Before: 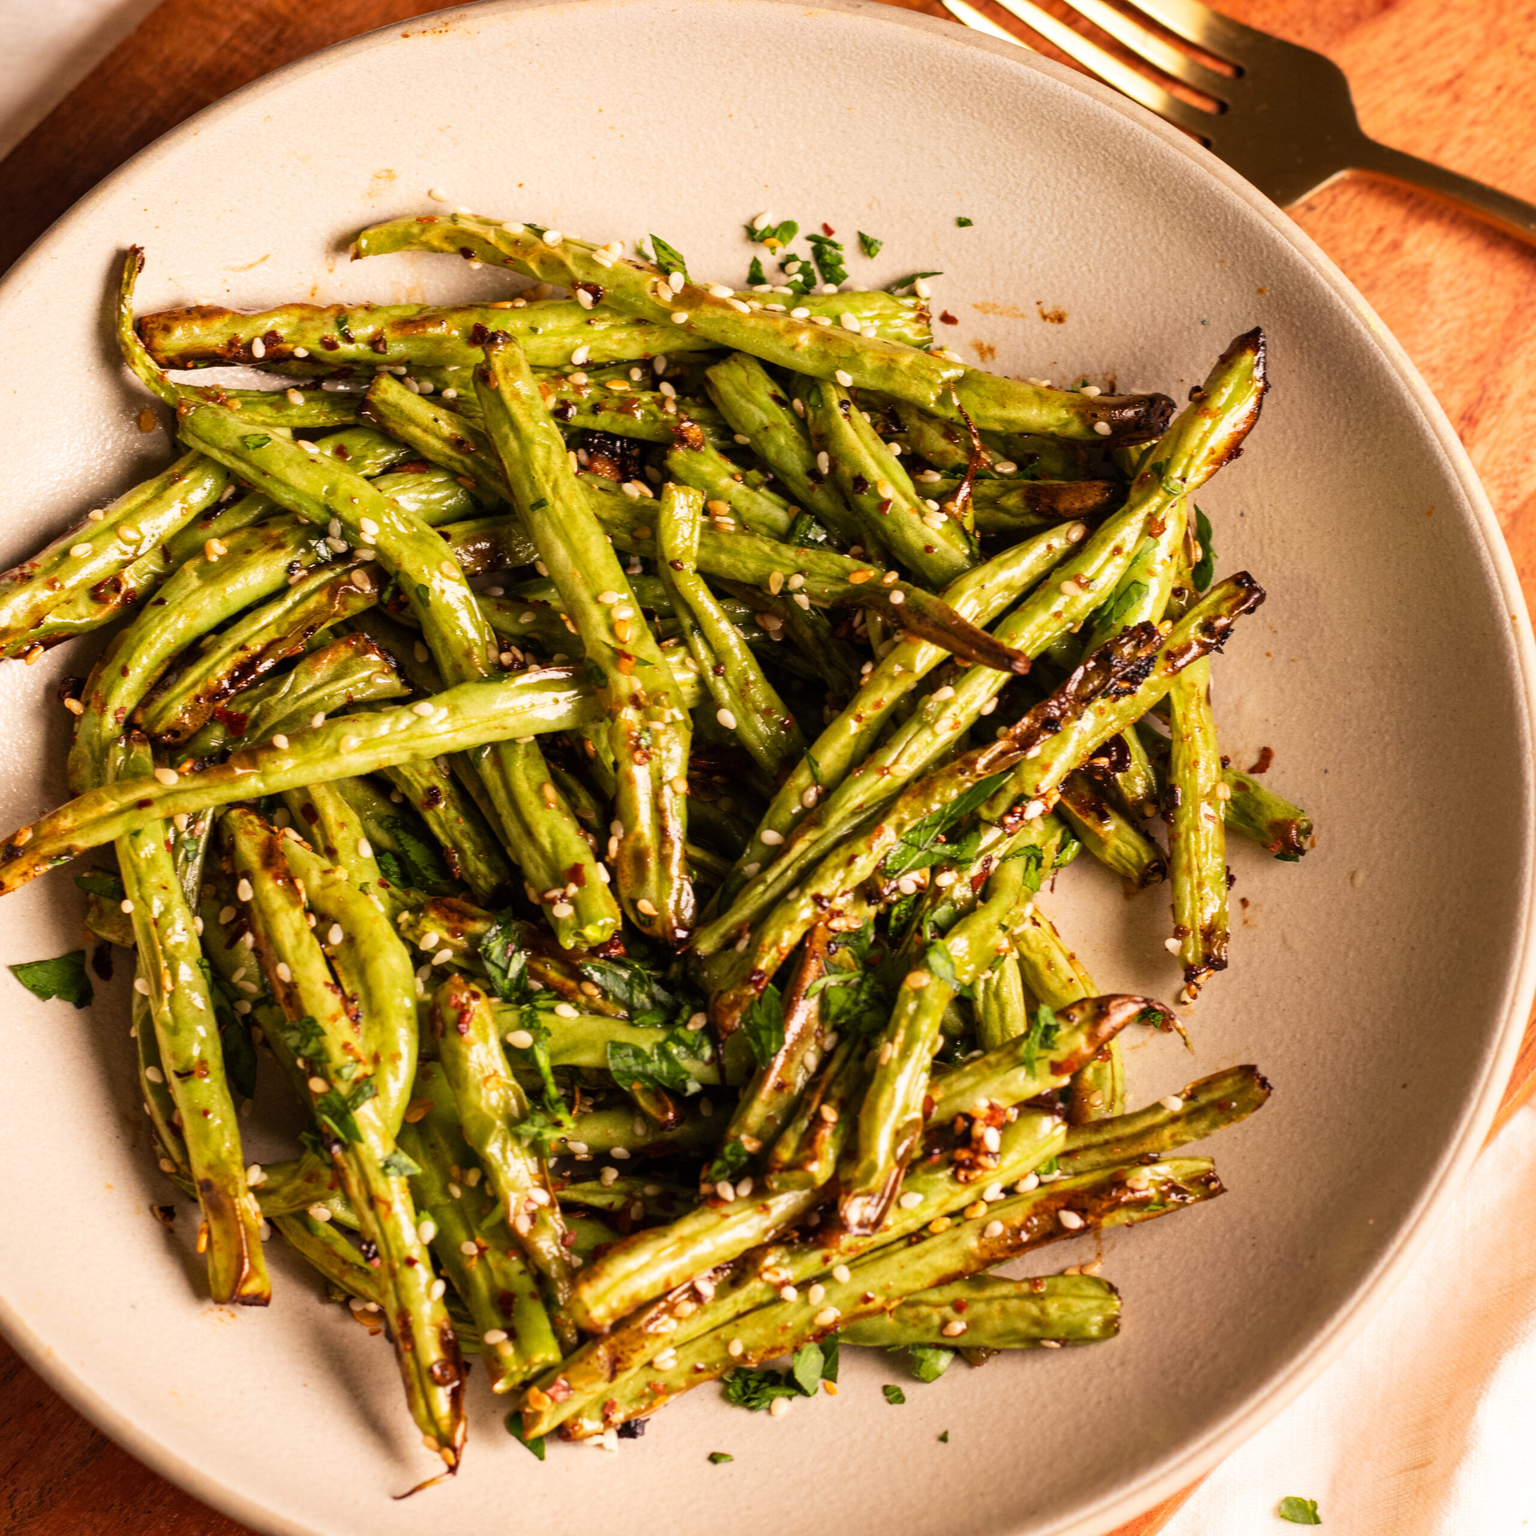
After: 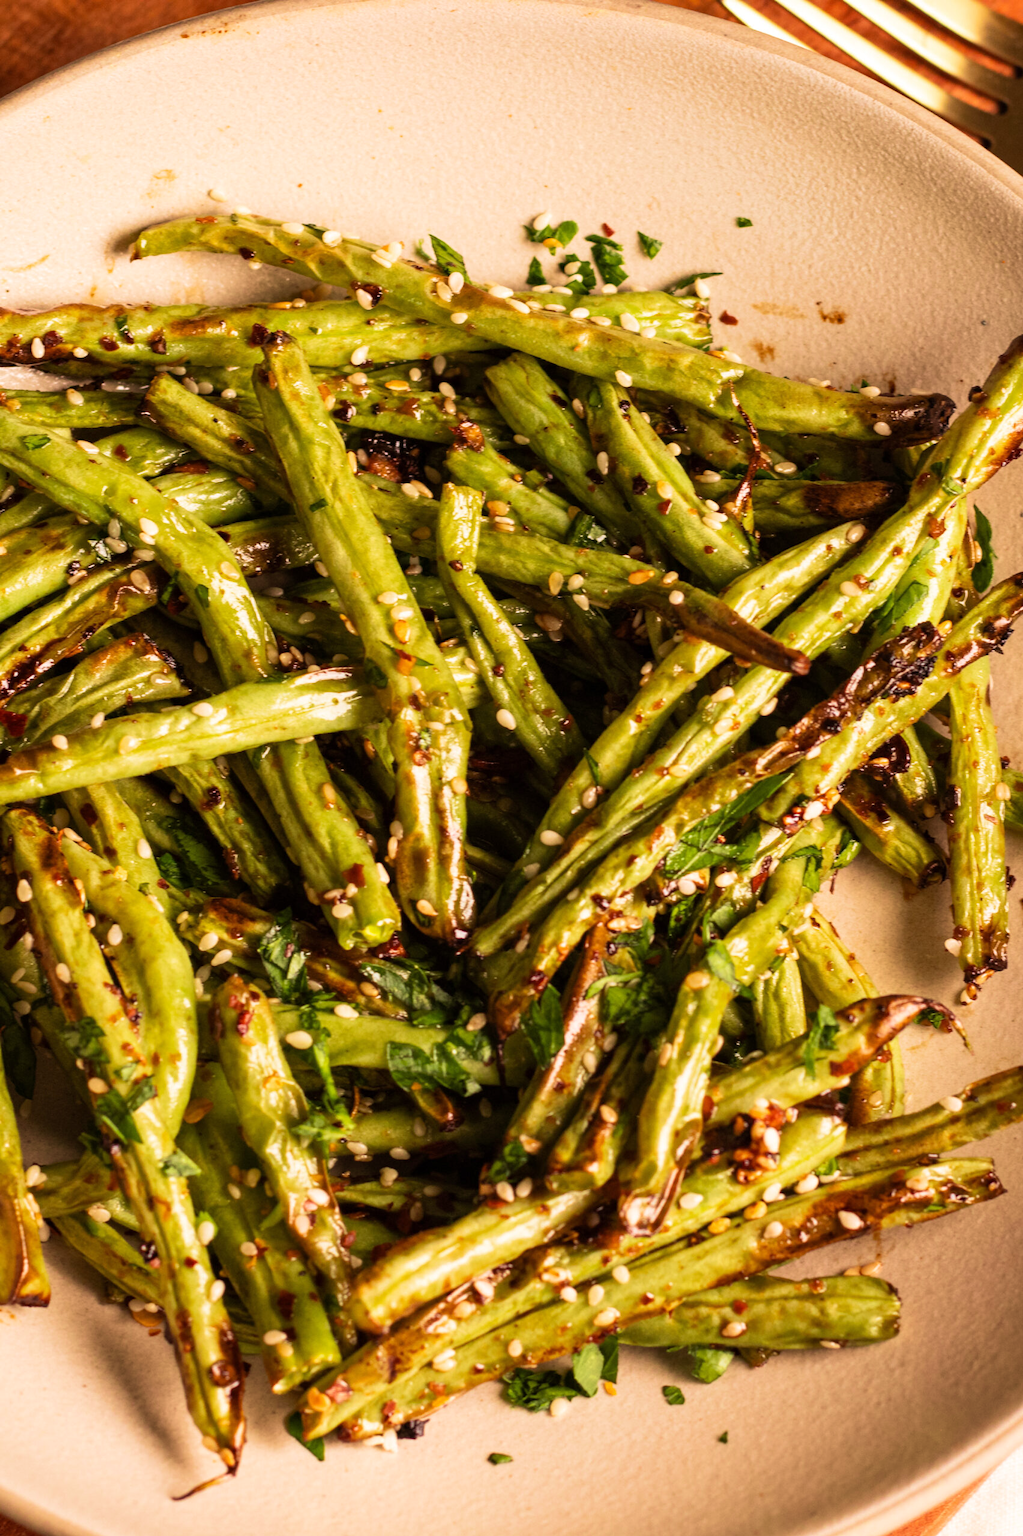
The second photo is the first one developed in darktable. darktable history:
crop and rotate: left 14.407%, right 18.963%
velvia: strength 44.77%
